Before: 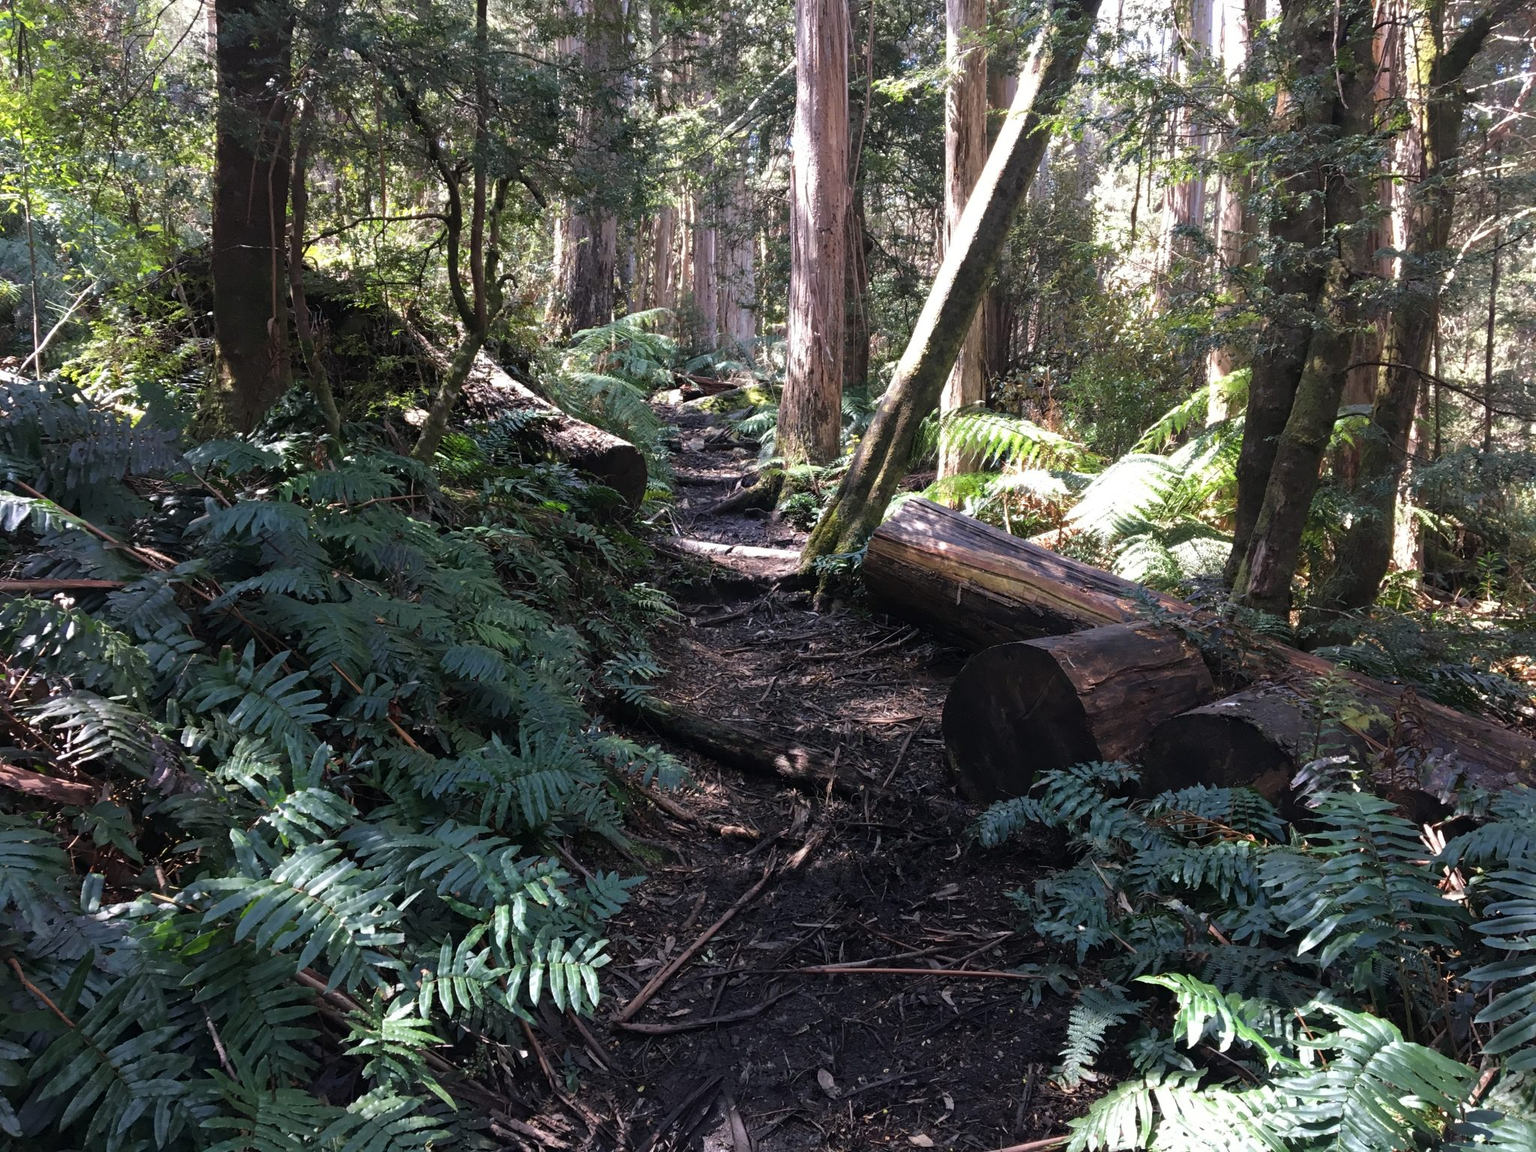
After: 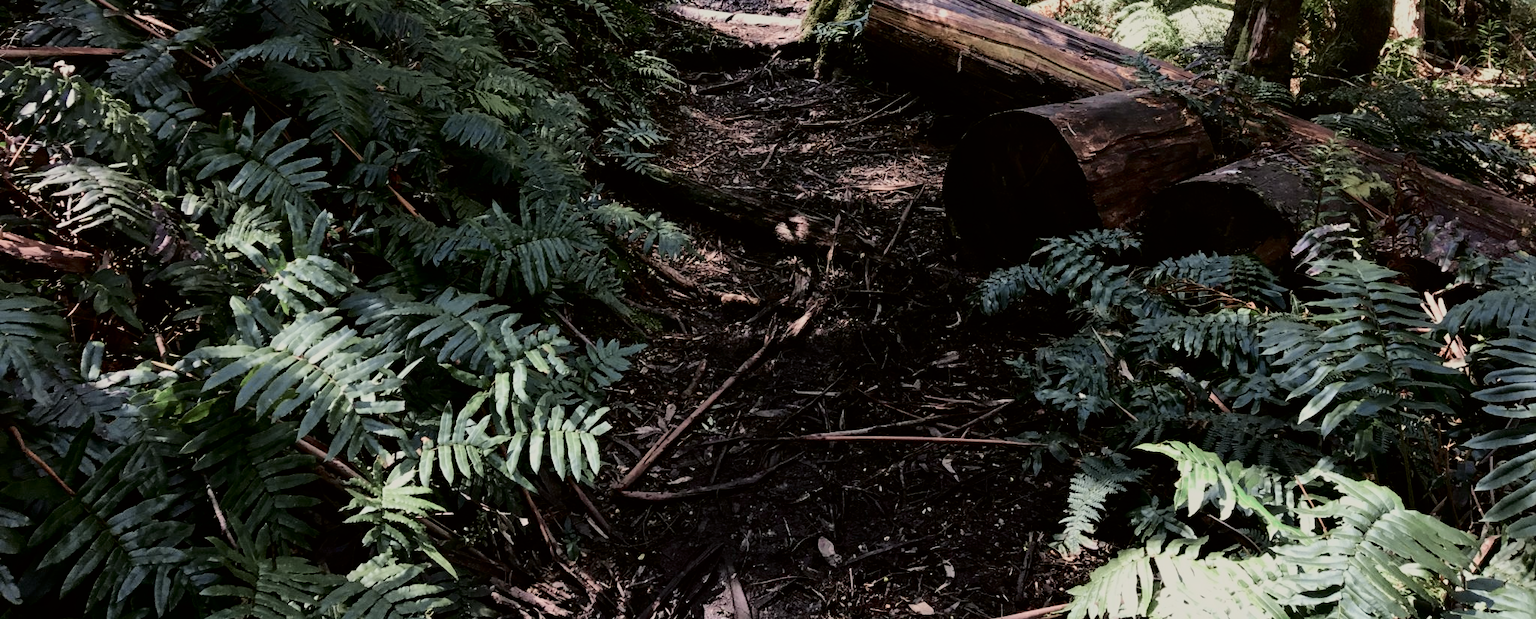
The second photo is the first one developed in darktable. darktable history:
crop and rotate: top 46.237%
filmic rgb: black relative exposure -7.65 EV, white relative exposure 4.56 EV, hardness 3.61
tone curve: curves: ch0 [(0, 0) (0.049, 0.01) (0.154, 0.081) (0.491, 0.56) (0.739, 0.794) (0.992, 0.937)]; ch1 [(0, 0) (0.172, 0.123) (0.317, 0.272) (0.401, 0.422) (0.499, 0.497) (0.531, 0.54) (0.615, 0.603) (0.741, 0.783) (1, 1)]; ch2 [(0, 0) (0.411, 0.424) (0.462, 0.483) (0.544, 0.56) (0.686, 0.638) (1, 1)], color space Lab, independent channels, preserve colors none
